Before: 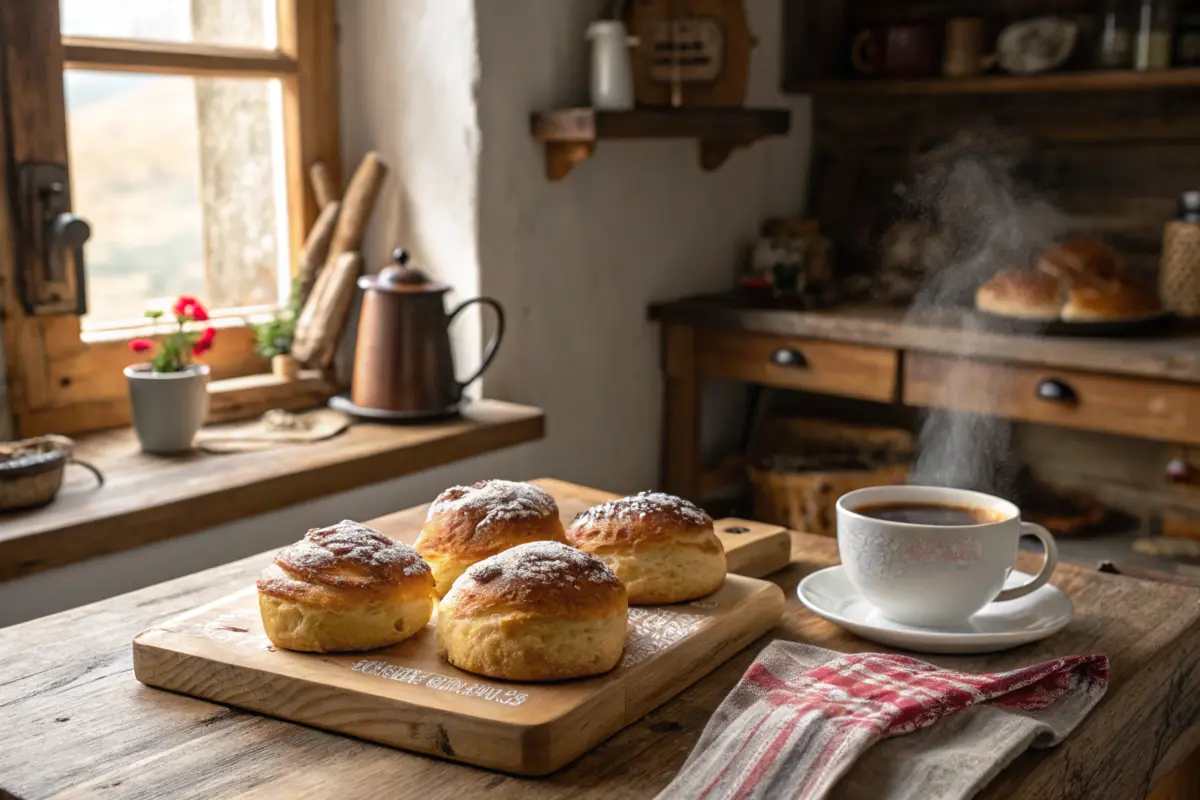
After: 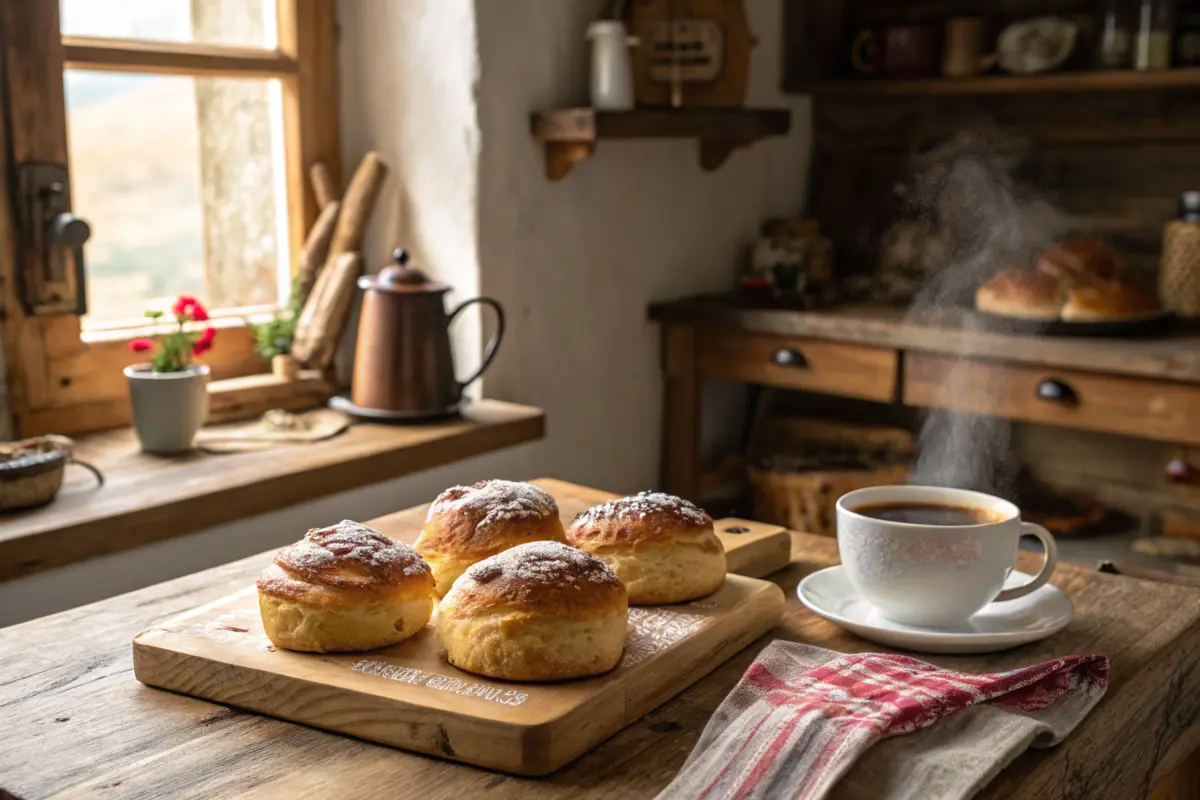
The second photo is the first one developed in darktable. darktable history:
velvia: on, module defaults
white balance: red 1, blue 1
